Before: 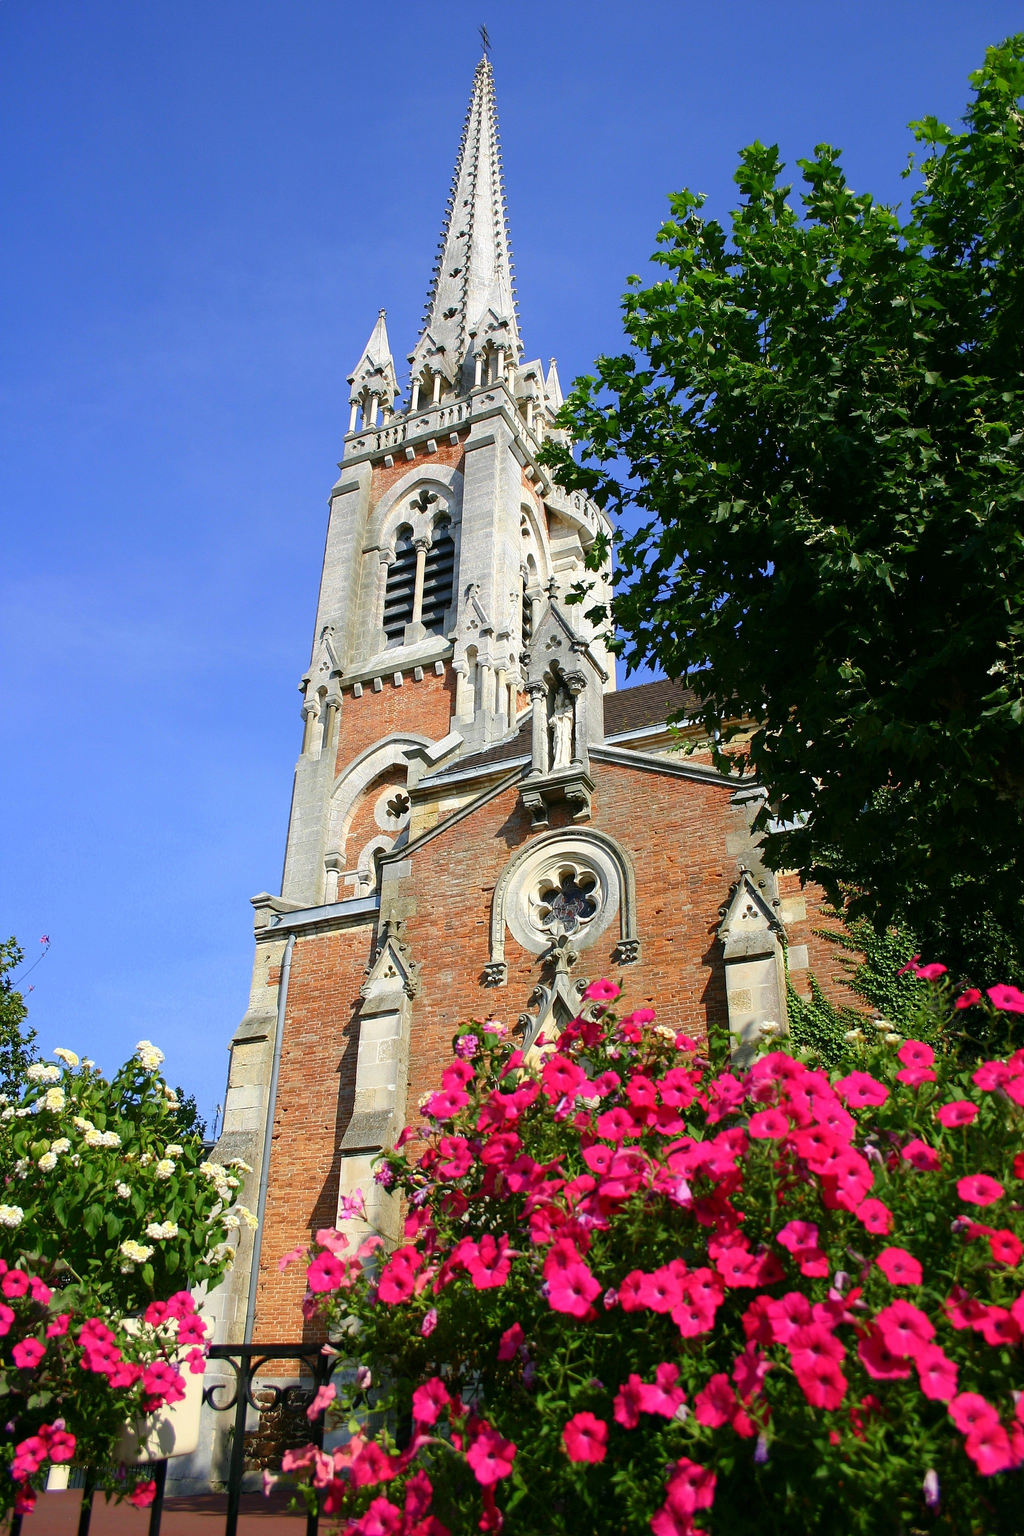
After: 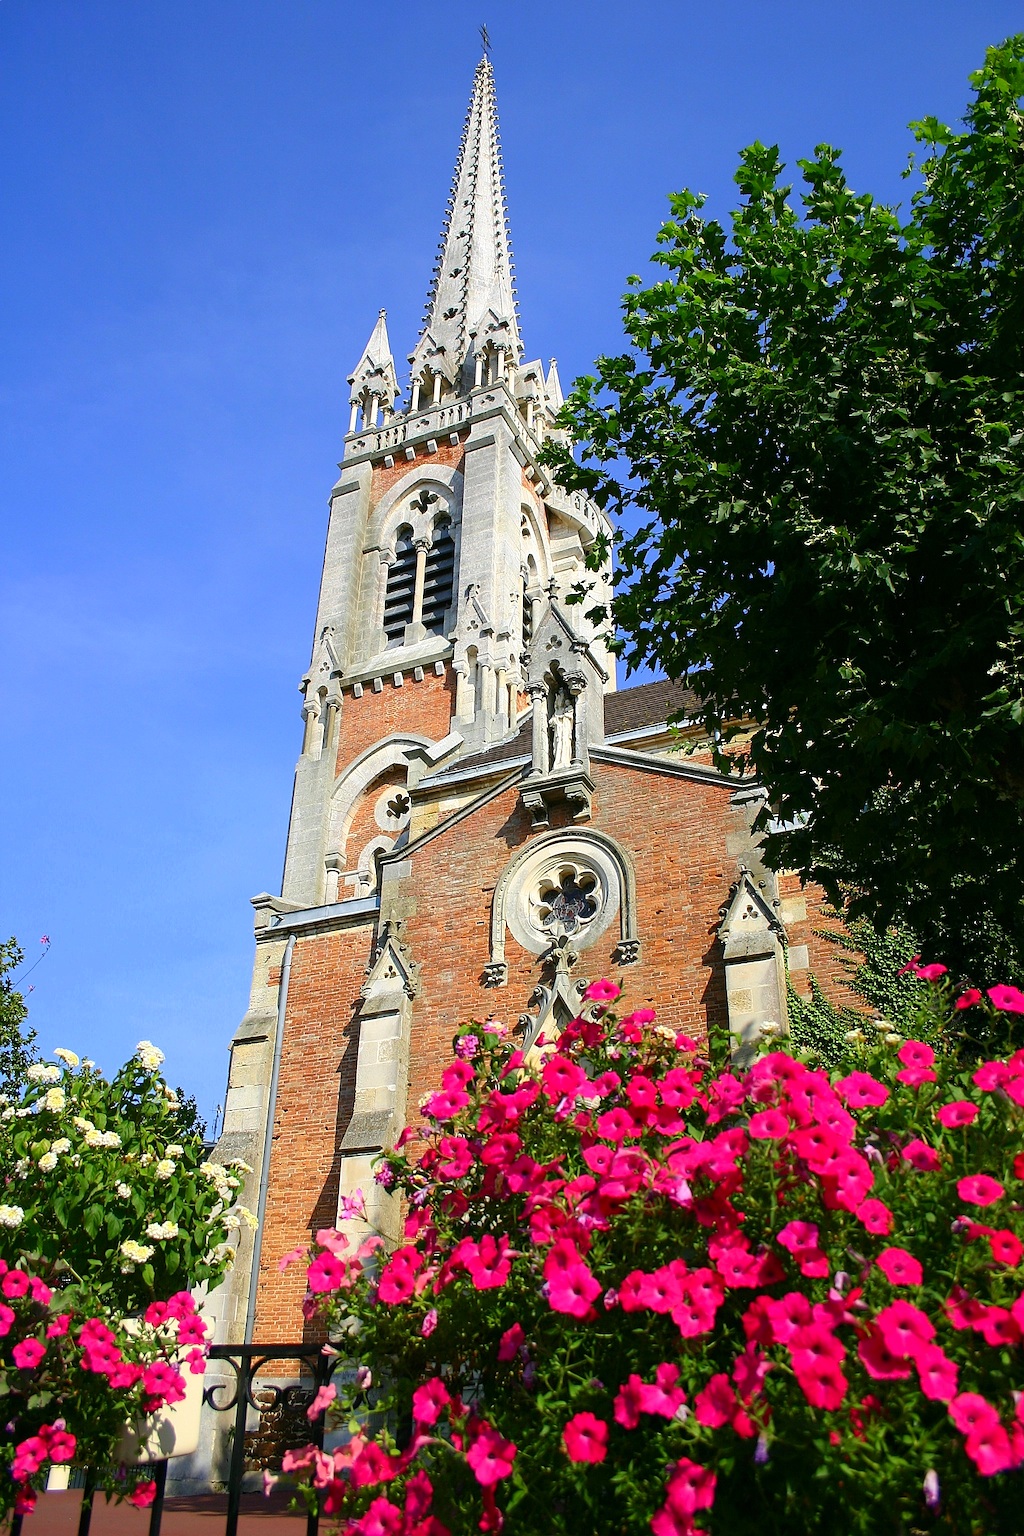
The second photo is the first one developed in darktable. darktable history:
exposure: compensate highlight preservation false
contrast brightness saturation: contrast 0.096, brightness 0.028, saturation 0.087
sharpen: amount 0.491
